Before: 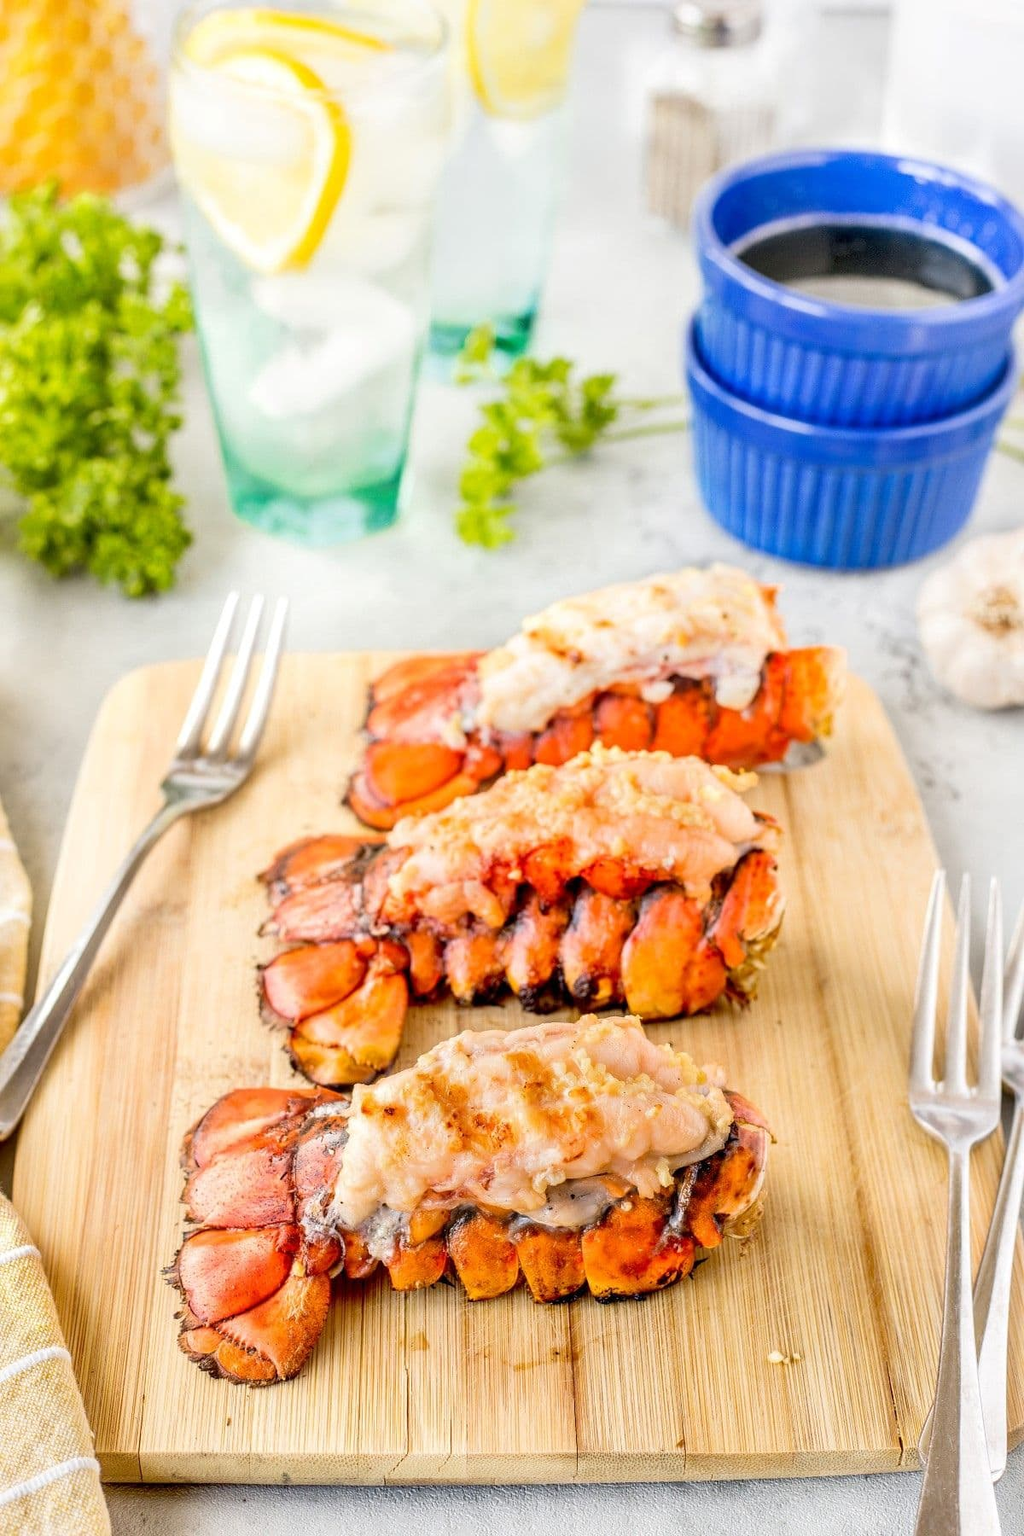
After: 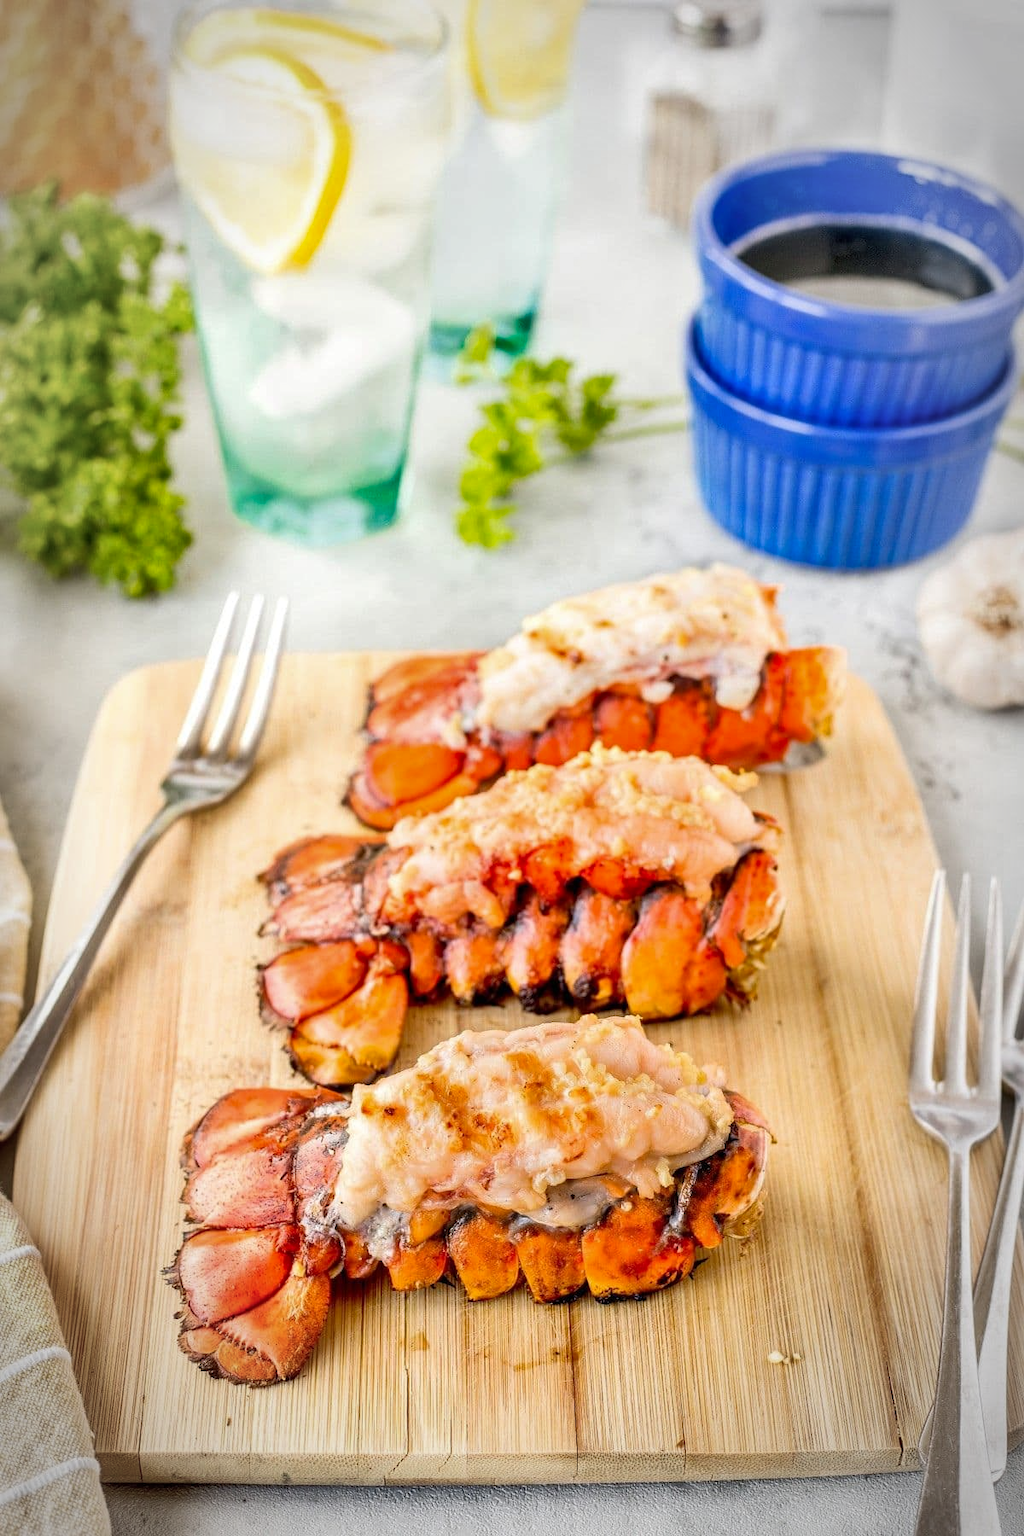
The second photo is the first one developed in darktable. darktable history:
vignetting: automatic ratio true
shadows and highlights: shadows 20.91, highlights -35.45, soften with gaussian
white balance: emerald 1
